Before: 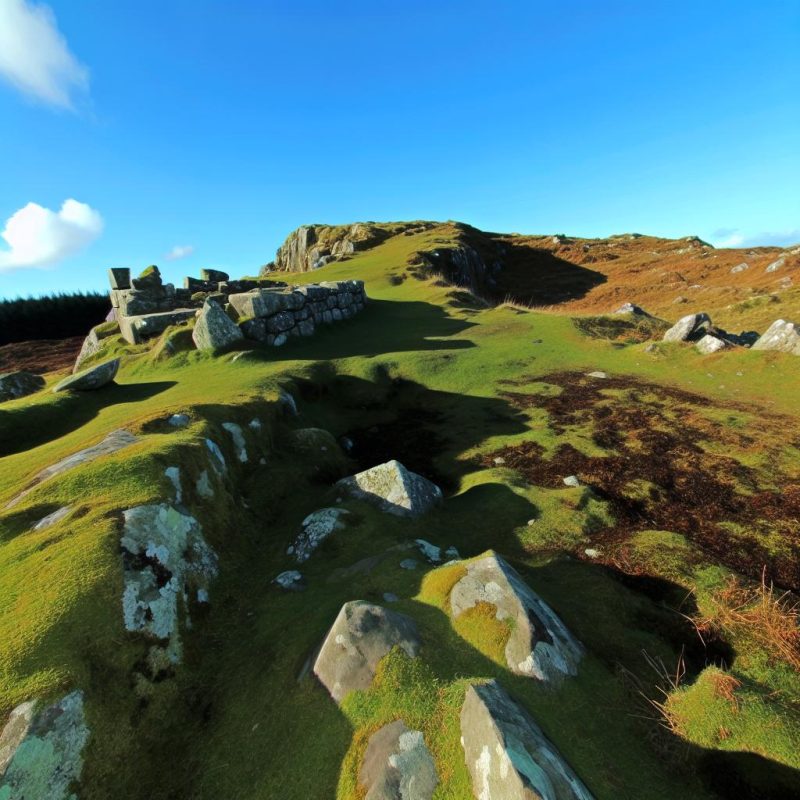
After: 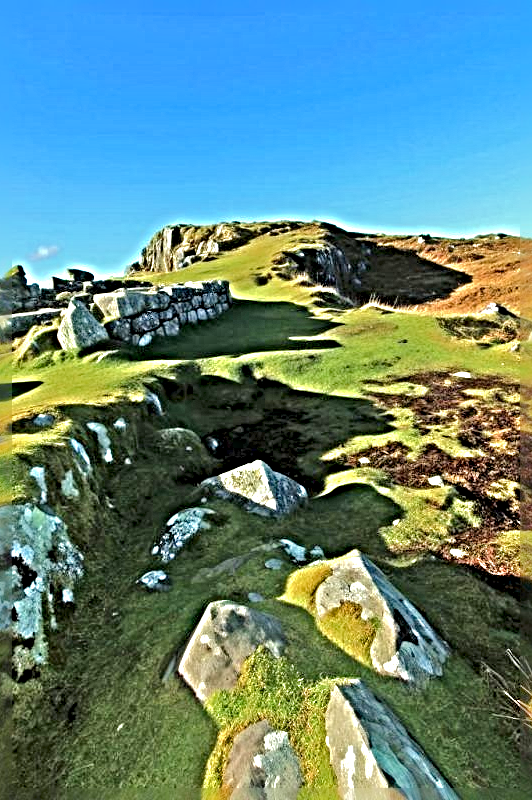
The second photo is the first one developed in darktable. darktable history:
tone equalizer: -8 EV 2 EV, -7 EV 2 EV, -6 EV 2 EV, -5 EV 2 EV, -4 EV 2 EV, -3 EV 1.5 EV, -2 EV 1 EV, -1 EV 0.5 EV
sharpen: radius 6.3, amount 1.8, threshold 0
crop: left 16.899%, right 16.556%
base curve: curves: ch0 [(0, 0) (0.235, 0.266) (0.503, 0.496) (0.786, 0.72) (1, 1)]
